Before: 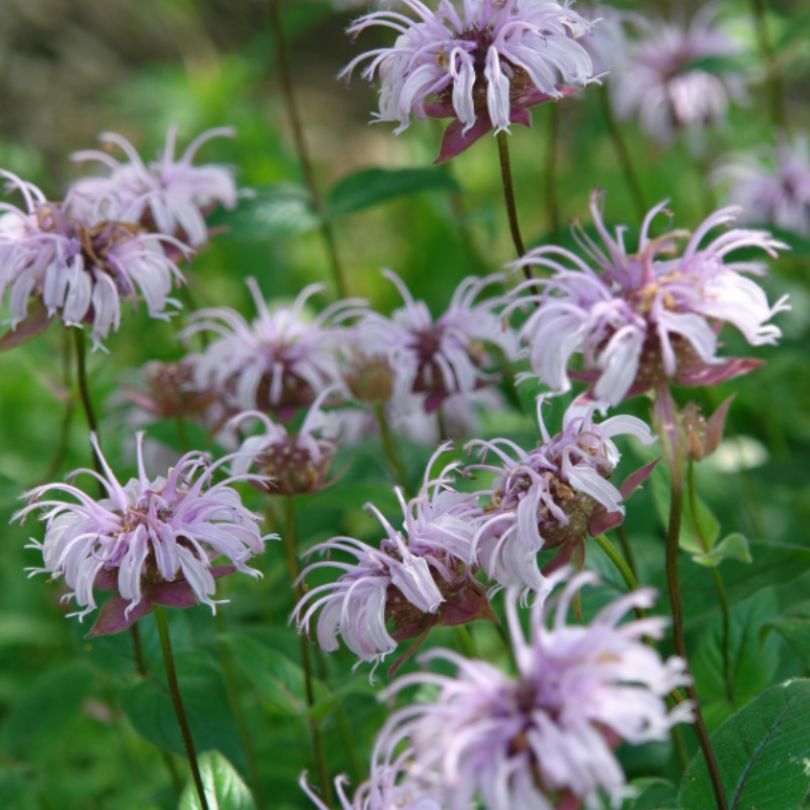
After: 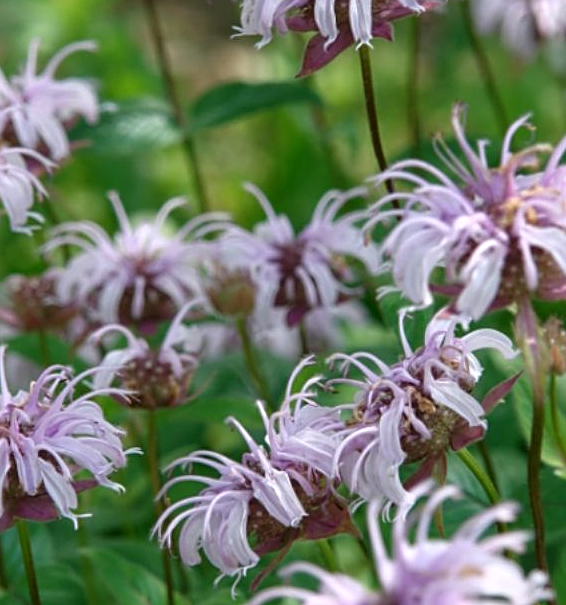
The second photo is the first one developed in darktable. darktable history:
local contrast: on, module defaults
sharpen: on, module defaults
shadows and highlights: shadows 0, highlights 40
crop and rotate: left 17.046%, top 10.659%, right 12.989%, bottom 14.553%
